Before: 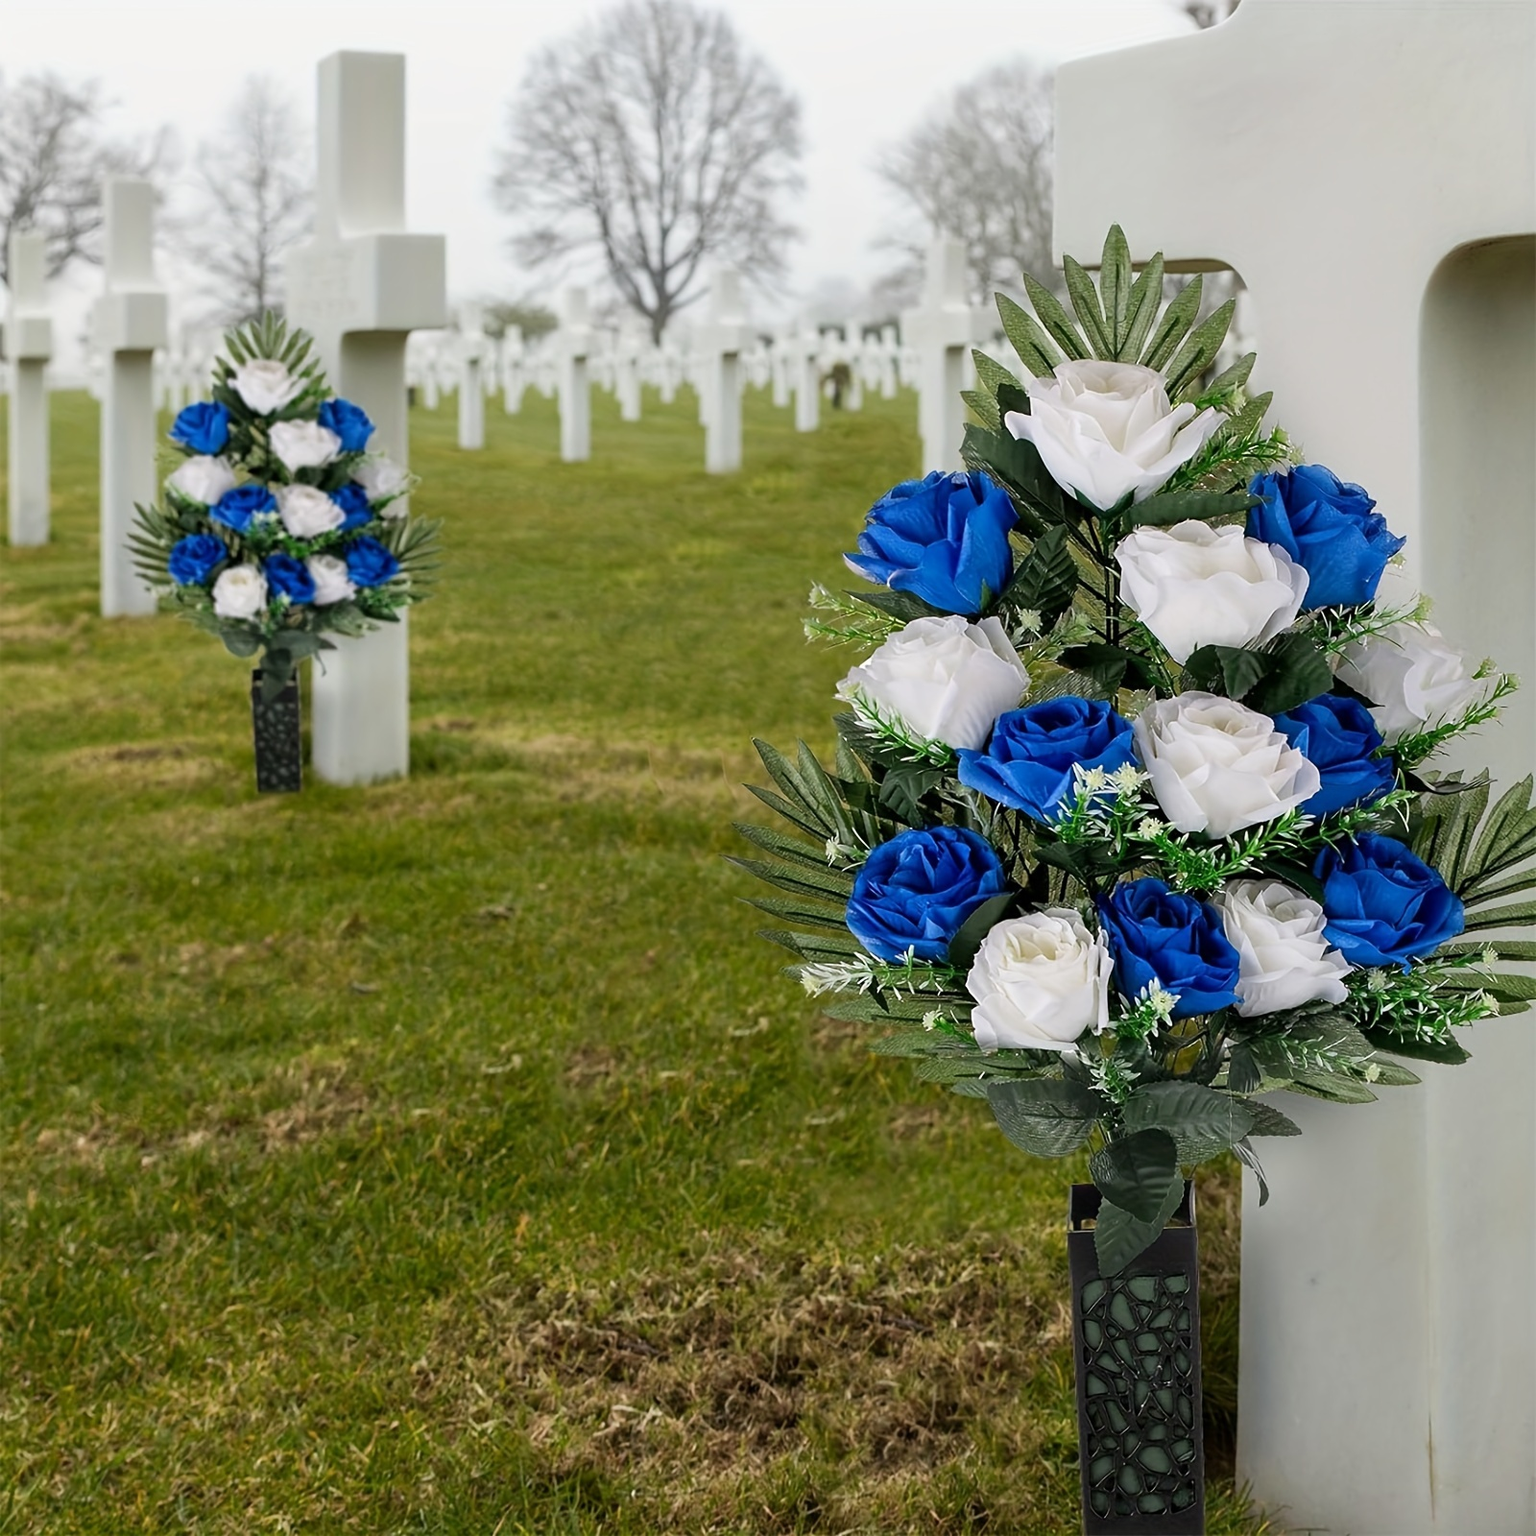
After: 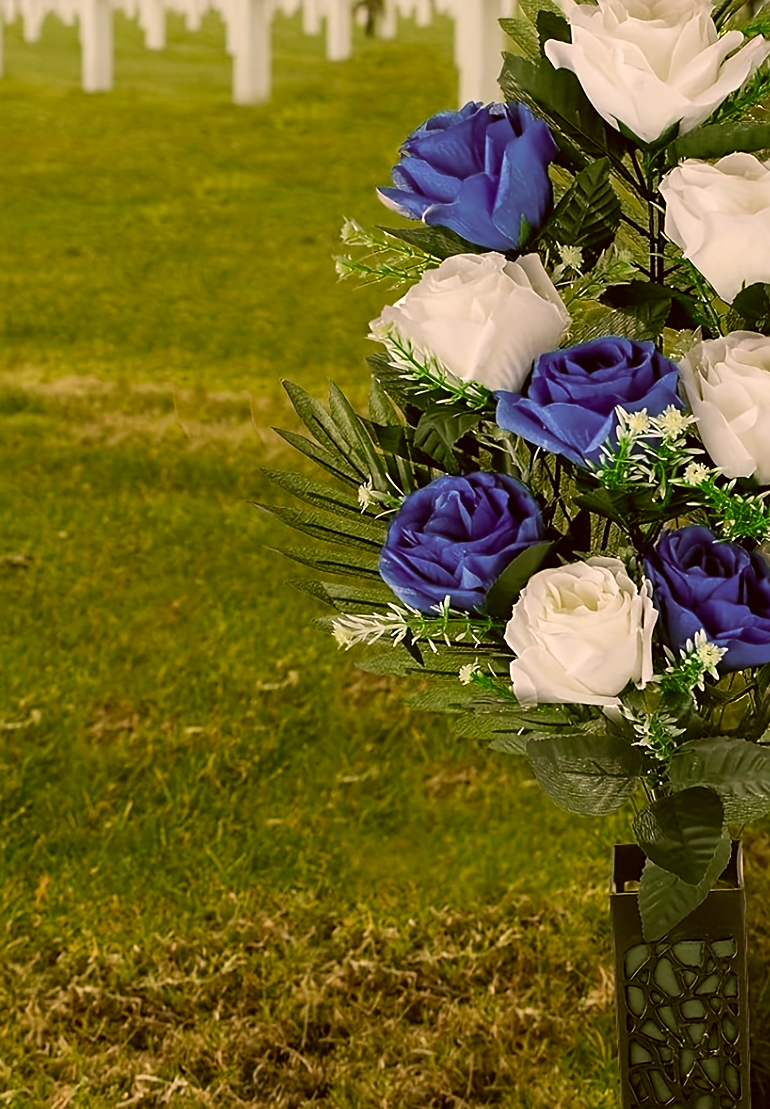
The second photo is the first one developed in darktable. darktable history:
exposure: exposure 0.014 EV, compensate highlight preservation false
crop: left 31.394%, top 24.351%, right 20.474%, bottom 6.336%
sharpen: amount 0.211
color correction: highlights a* 8.22, highlights b* 15.16, shadows a* -0.541, shadows b* 25.88
